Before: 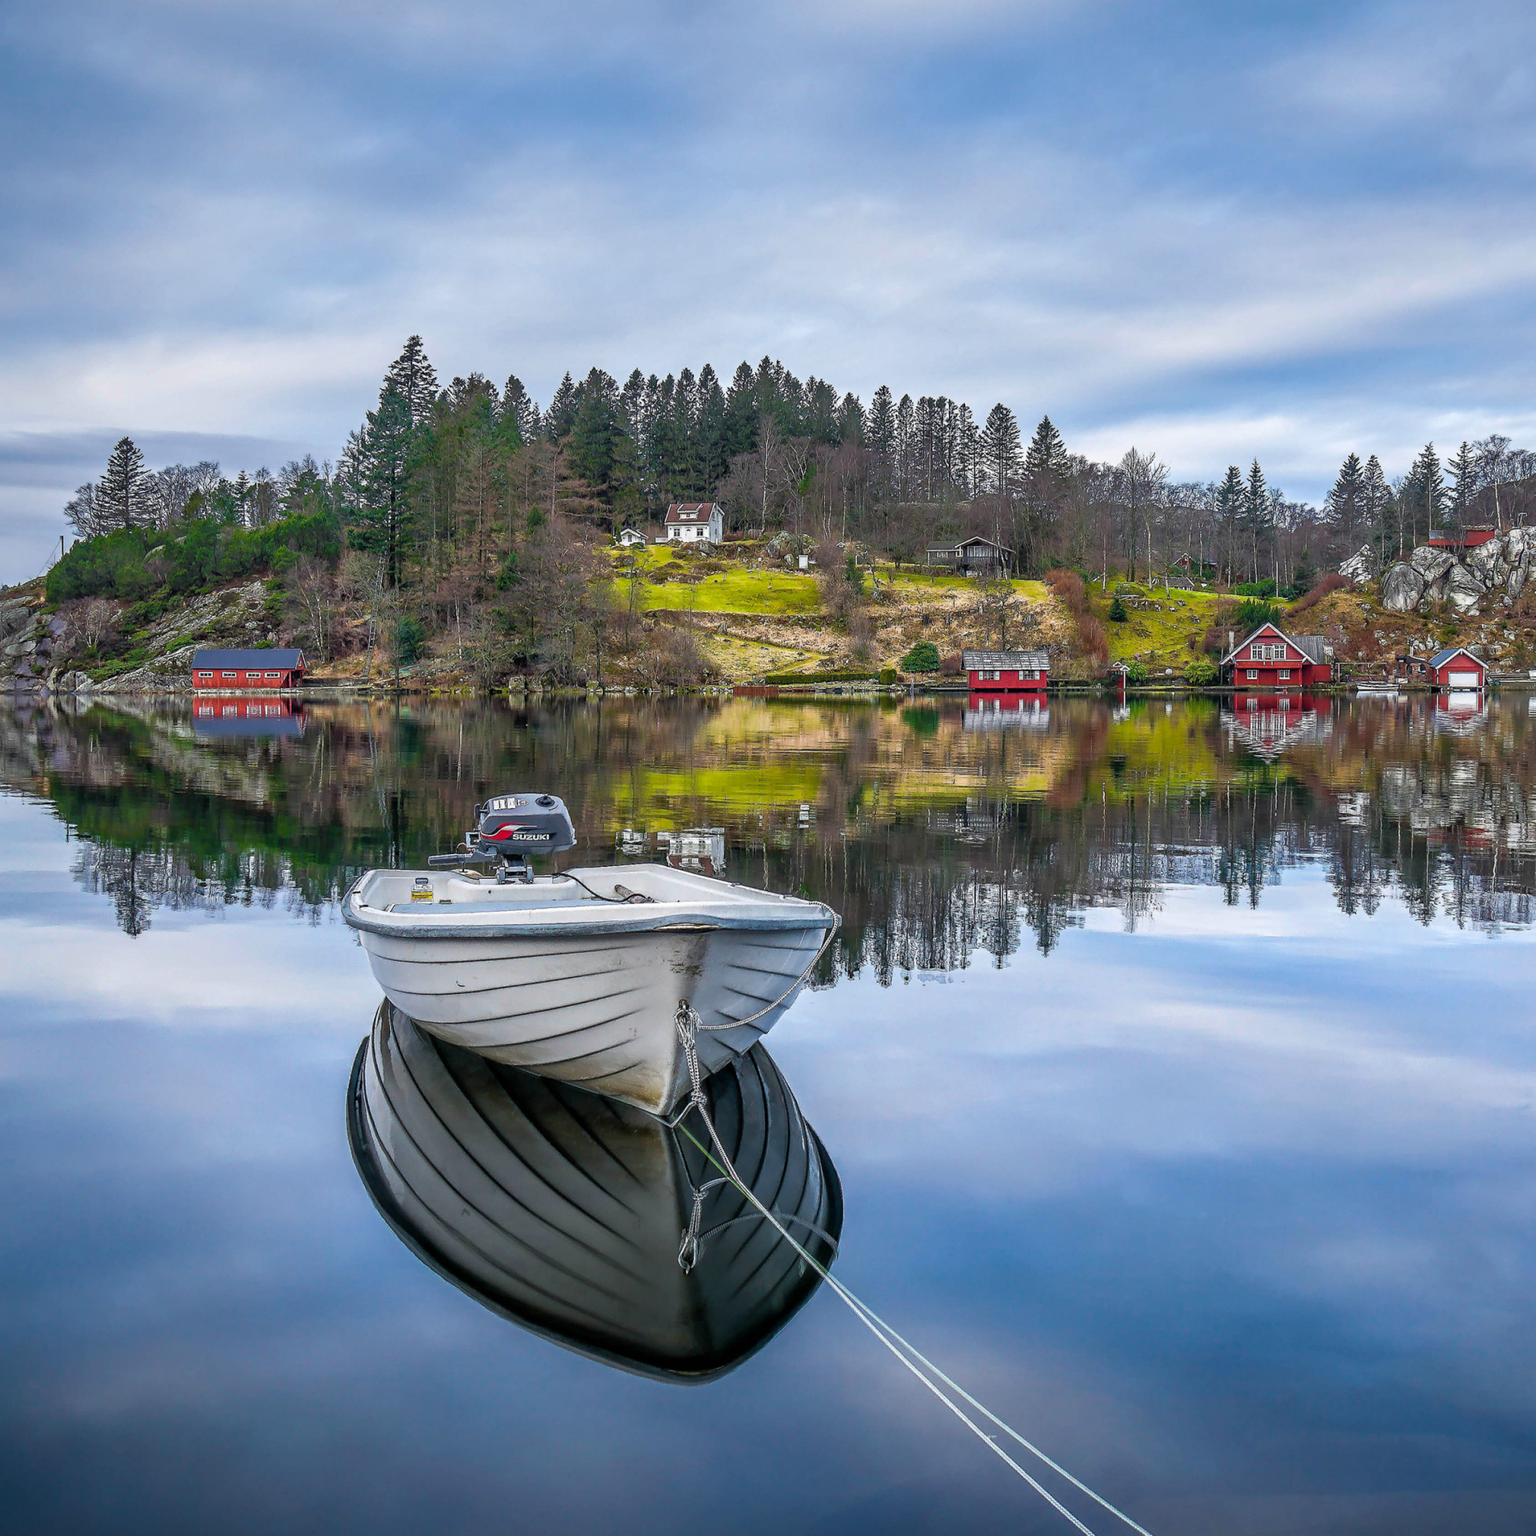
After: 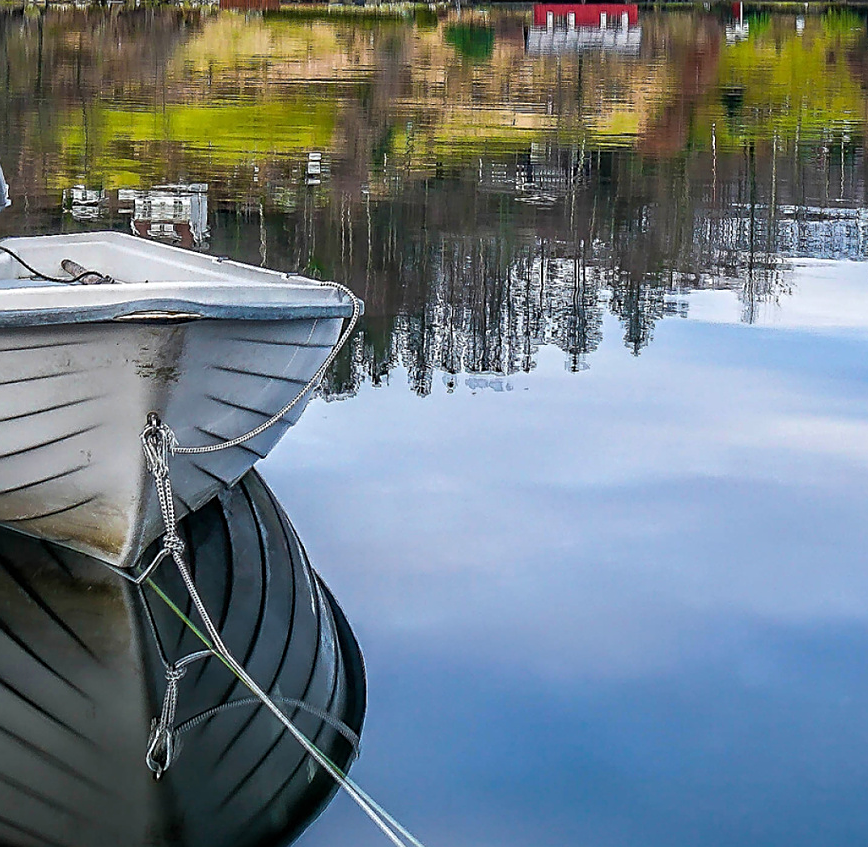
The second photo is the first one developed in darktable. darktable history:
crop: left 37.048%, top 44.968%, right 20.558%, bottom 13.629%
sharpen: on, module defaults
